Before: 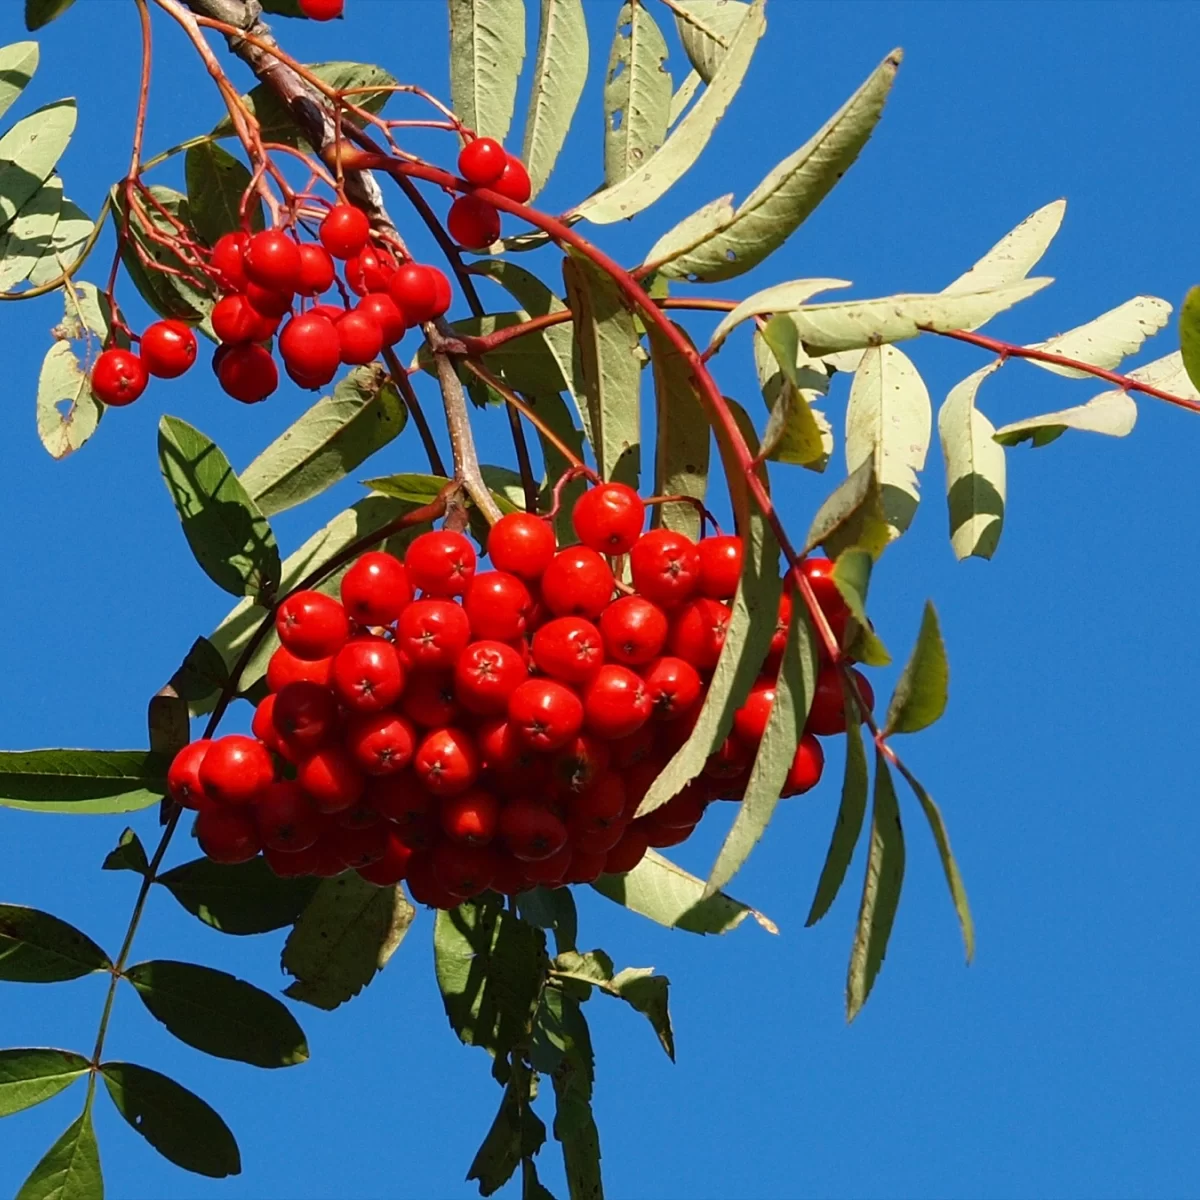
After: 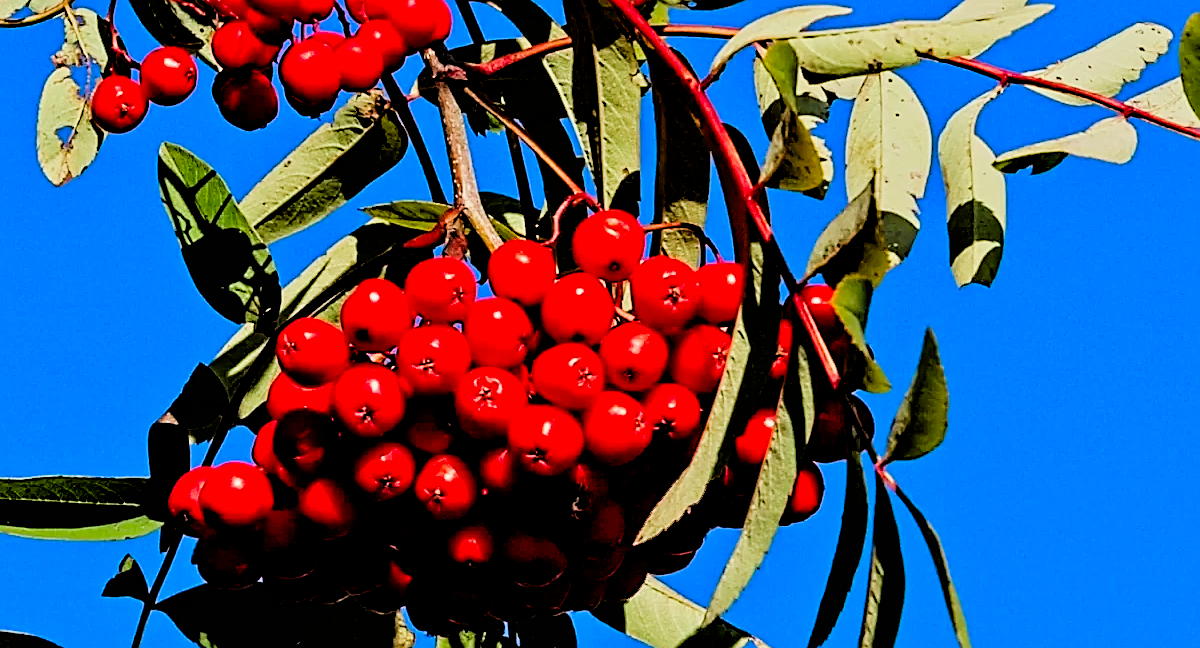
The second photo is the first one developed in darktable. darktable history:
color balance rgb: power › chroma 0.3%, power › hue 22.79°, perceptual saturation grading › global saturation 0.398%
sharpen: on, module defaults
contrast equalizer: octaves 7, y [[0.5, 0.542, 0.583, 0.625, 0.667, 0.708], [0.5 ×6], [0.5 ×6], [0 ×6], [0 ×6]]
filmic rgb: black relative exposure -2.74 EV, white relative exposure 4.56 EV, hardness 1.77, contrast 1.267
crop and rotate: top 22.831%, bottom 23.151%
contrast brightness saturation: saturation 0.501
color zones: curves: ch1 [(0.25, 0.5) (0.747, 0.71)]
